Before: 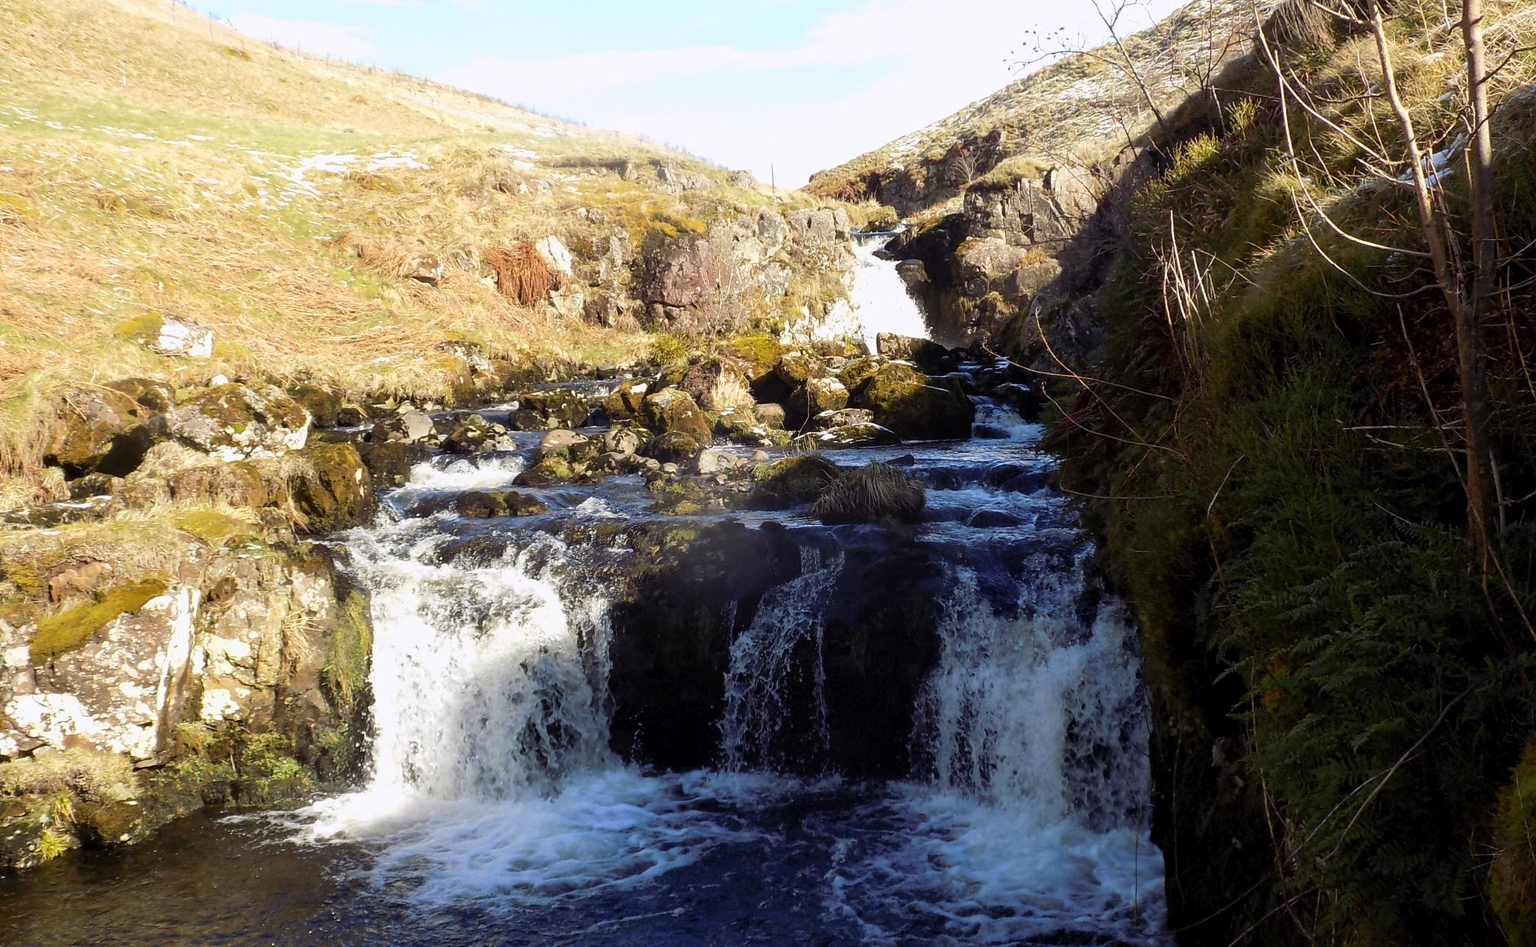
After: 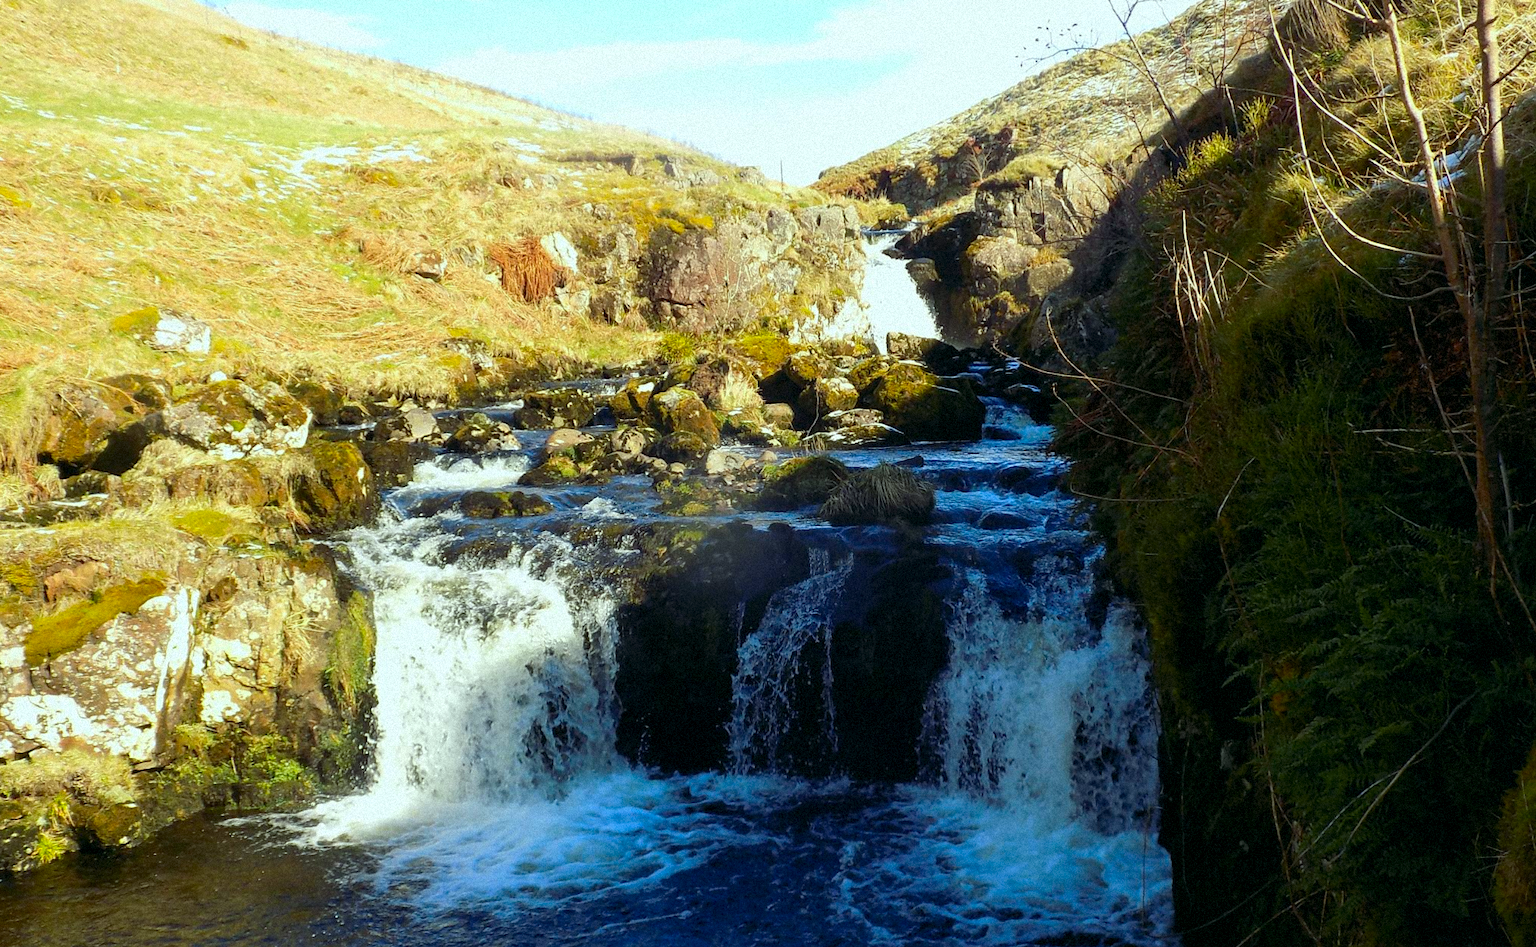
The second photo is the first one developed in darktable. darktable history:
color correction: highlights a* -7.33, highlights b* 1.26, shadows a* -3.55, saturation 1.4
grain: mid-tones bias 0%
rotate and perspective: rotation 0.174°, lens shift (vertical) 0.013, lens shift (horizontal) 0.019, shear 0.001, automatic cropping original format, crop left 0.007, crop right 0.991, crop top 0.016, crop bottom 0.997
